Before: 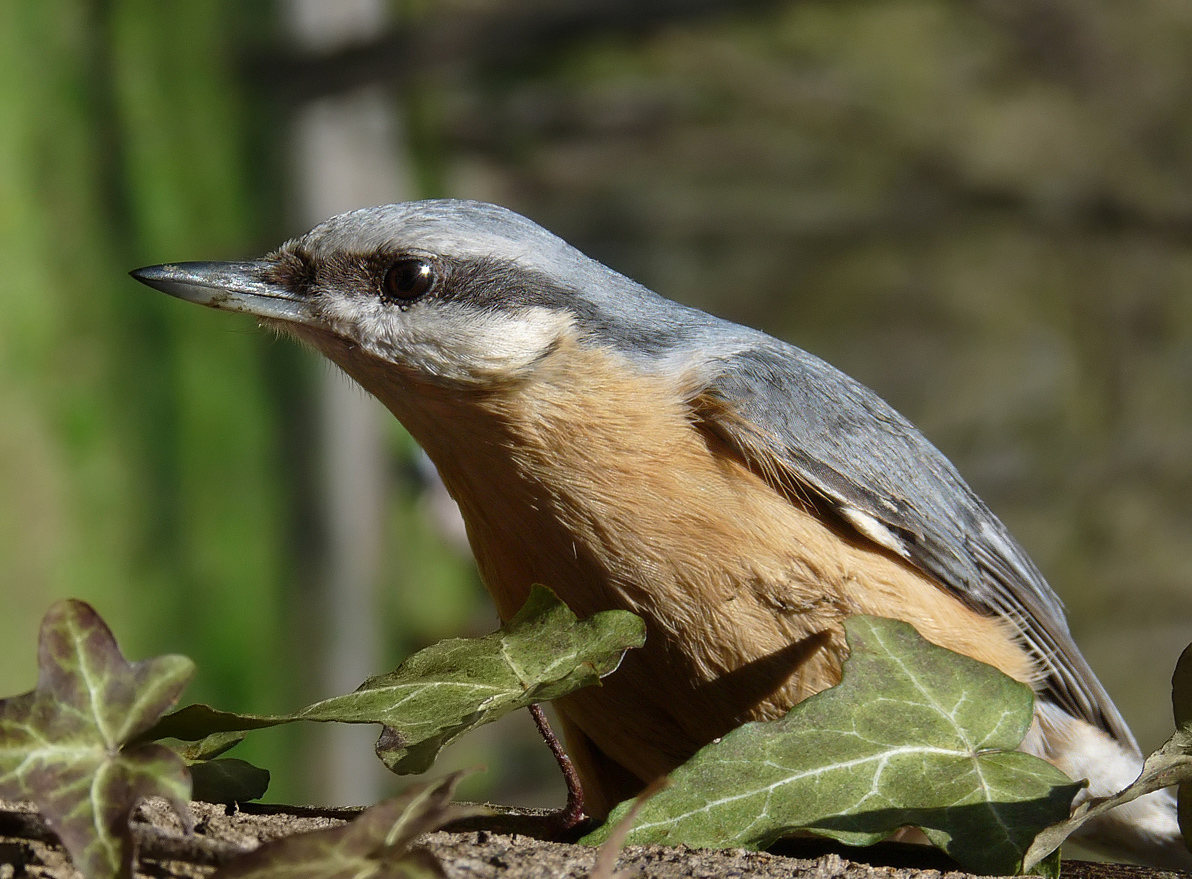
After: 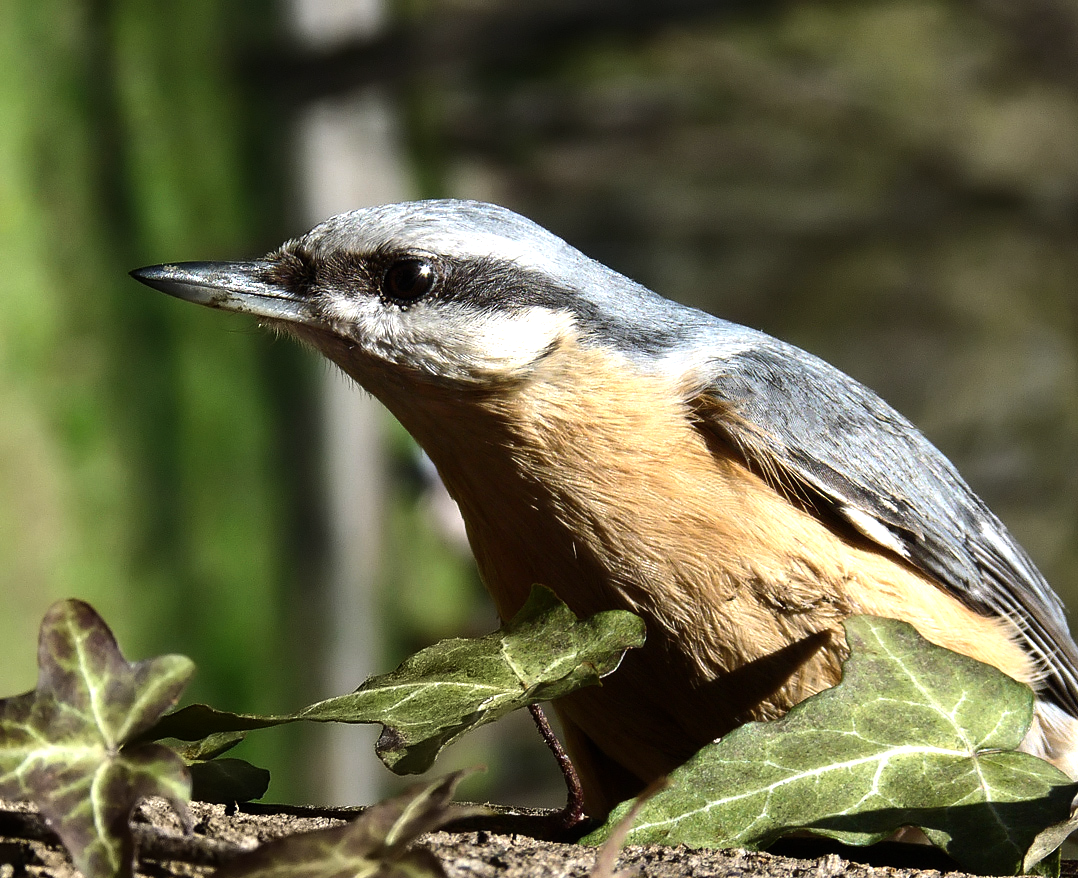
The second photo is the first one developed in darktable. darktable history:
crop: right 9.516%, bottom 0.045%
tone equalizer: -8 EV -1.06 EV, -7 EV -0.978 EV, -6 EV -0.855 EV, -5 EV -0.54 EV, -3 EV 0.609 EV, -2 EV 0.875 EV, -1 EV 1.01 EV, +0 EV 1.07 EV, edges refinement/feathering 500, mask exposure compensation -1.57 EV, preserve details no
